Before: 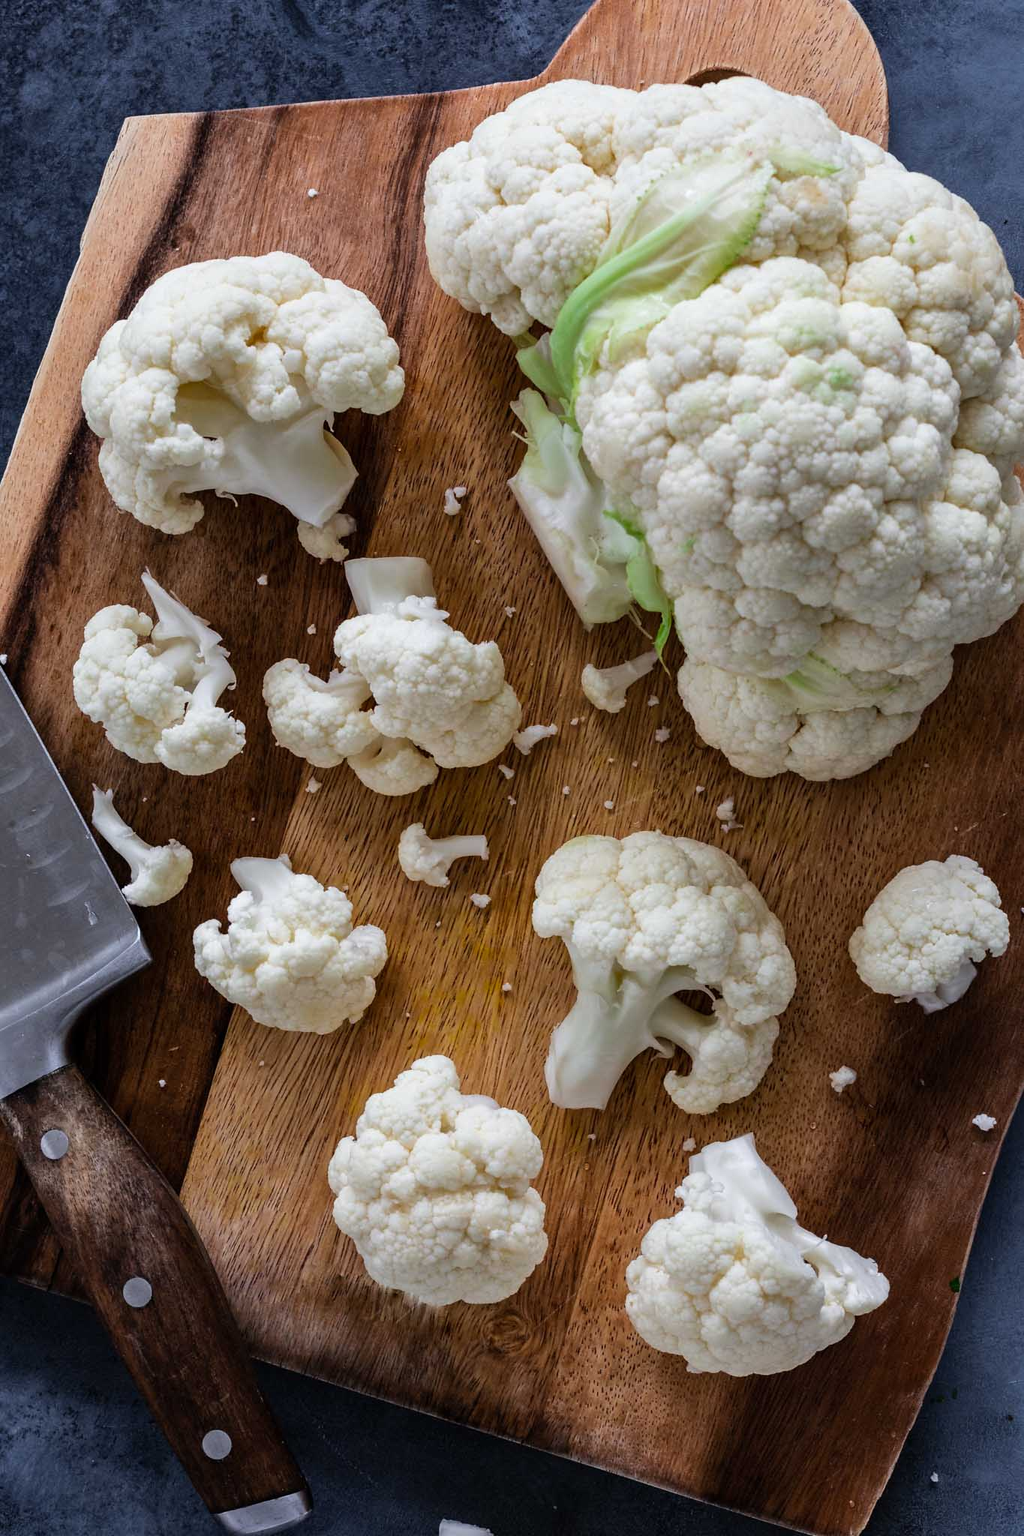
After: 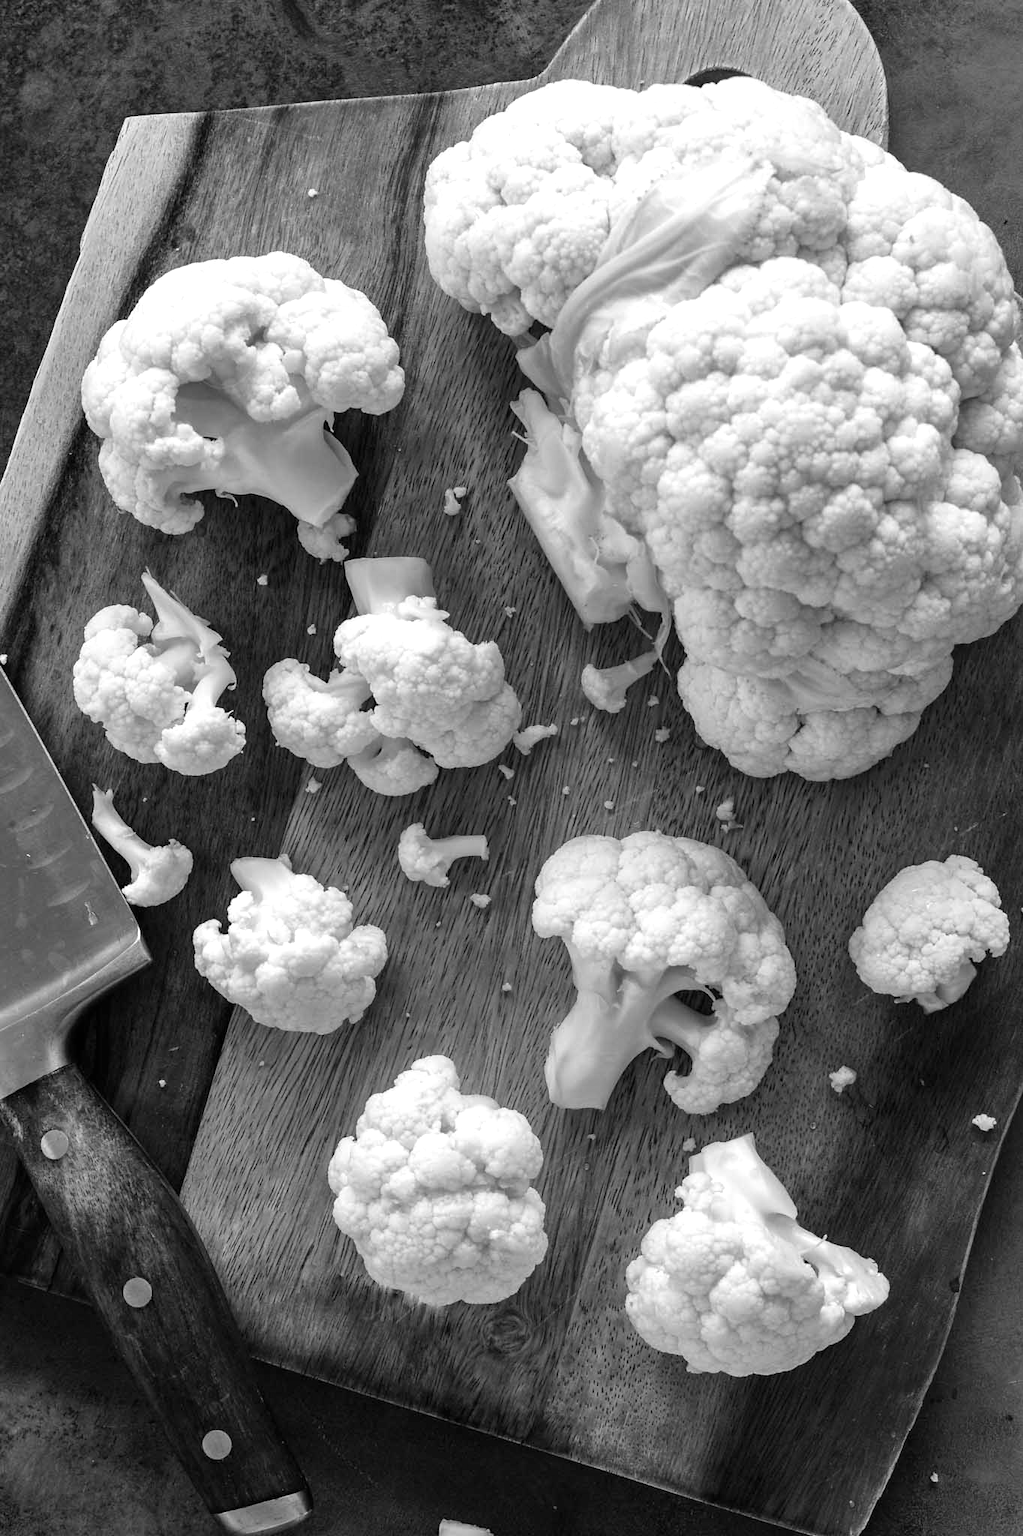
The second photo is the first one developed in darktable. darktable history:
monochrome: a -11.7, b 1.62, size 0.5, highlights 0.38
exposure: black level correction 0, exposure 0.5 EV, compensate exposure bias true, compensate highlight preservation false
